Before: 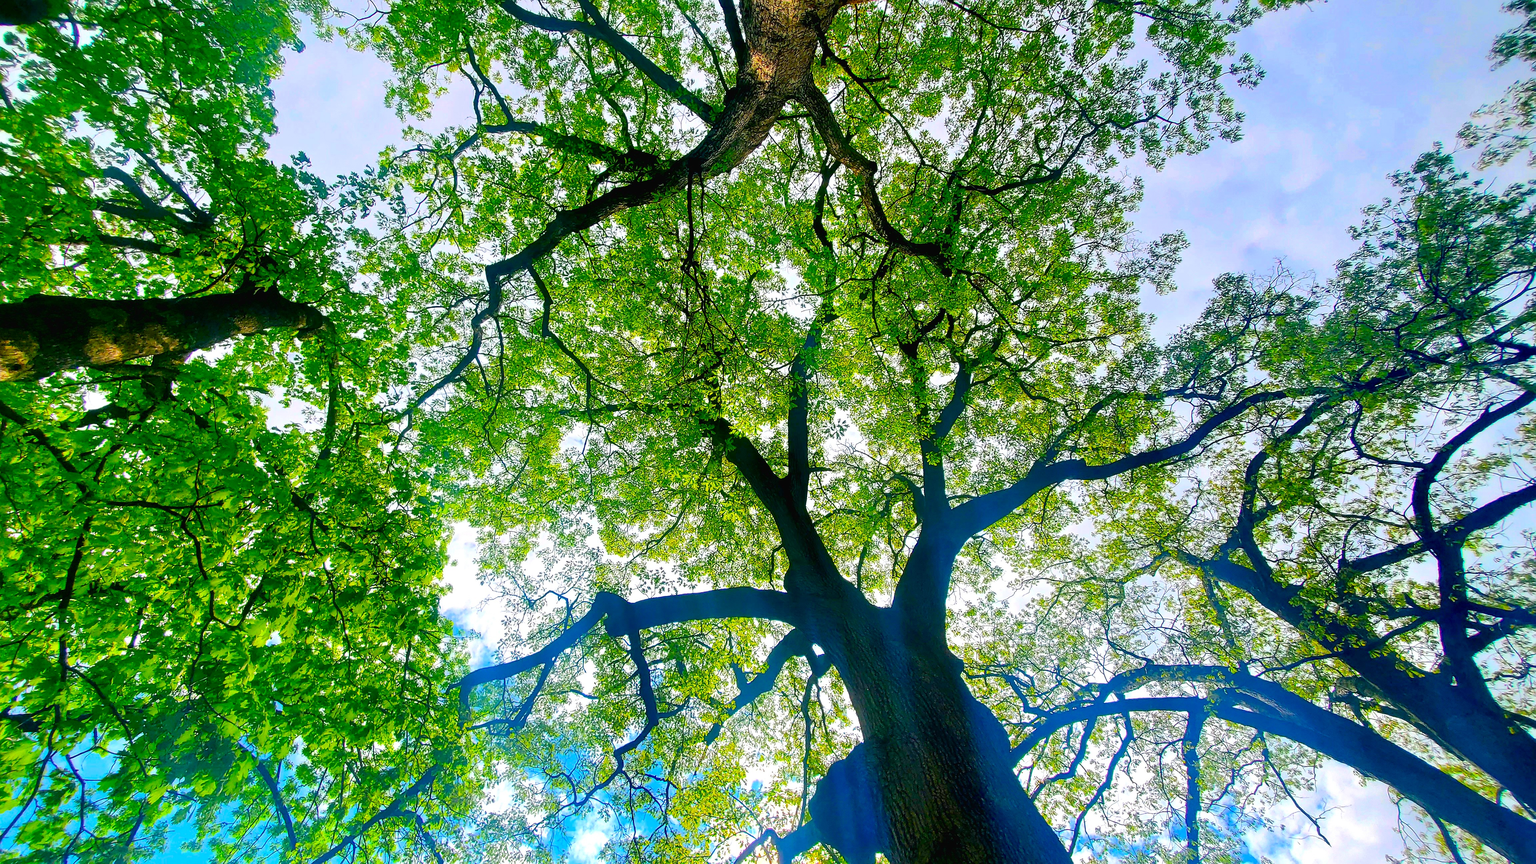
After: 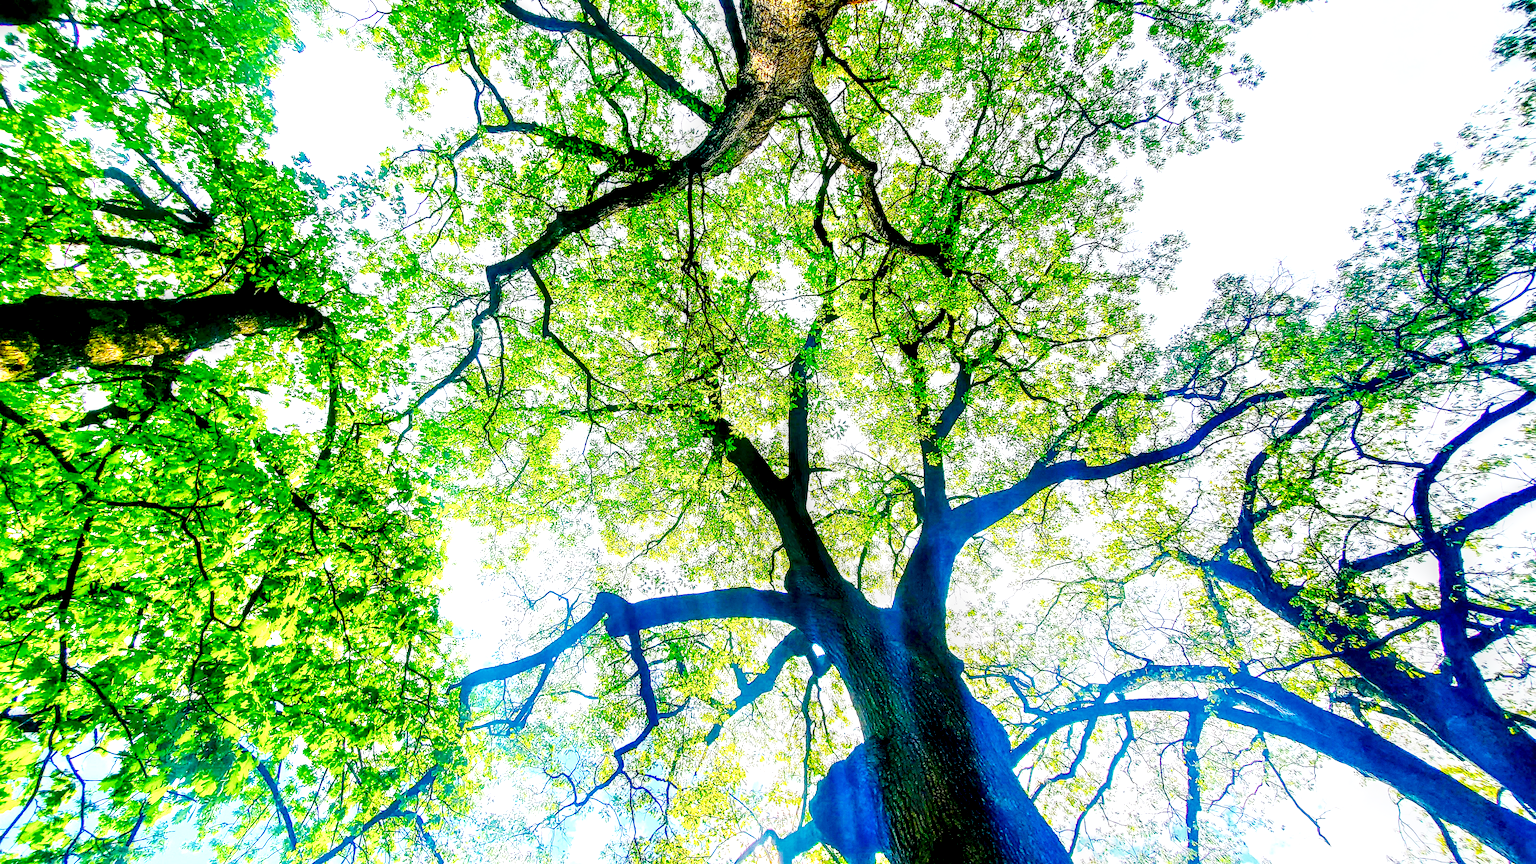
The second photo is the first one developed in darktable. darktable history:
exposure: black level correction 0, exposure 0.499 EV, compensate highlight preservation false
local contrast: highlights 19%, detail 188%
base curve: curves: ch0 [(0, 0) (0.007, 0.004) (0.027, 0.03) (0.046, 0.07) (0.207, 0.54) (0.442, 0.872) (0.673, 0.972) (1, 1)], preserve colors none
